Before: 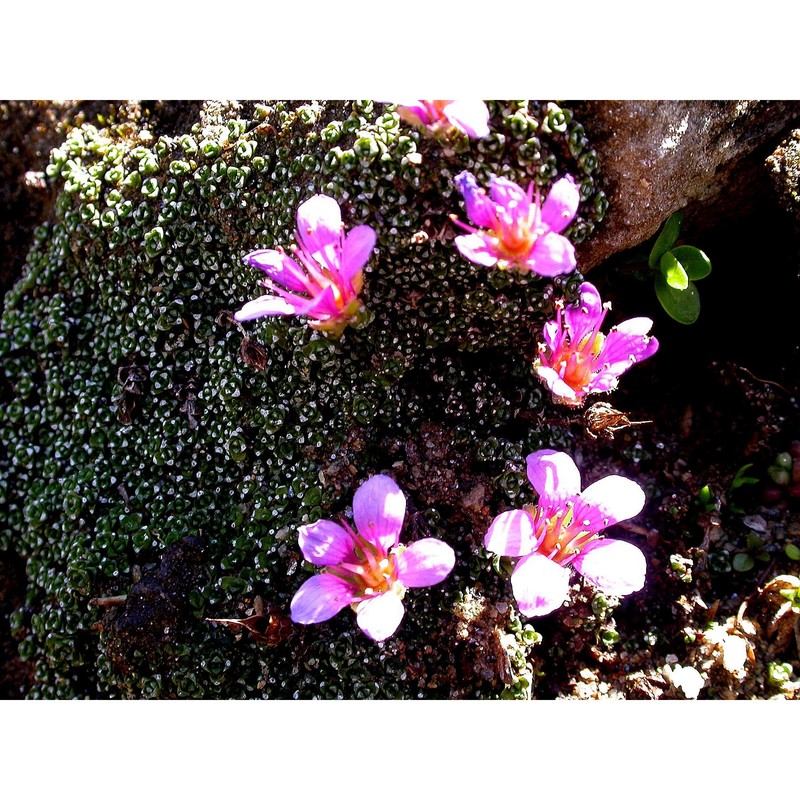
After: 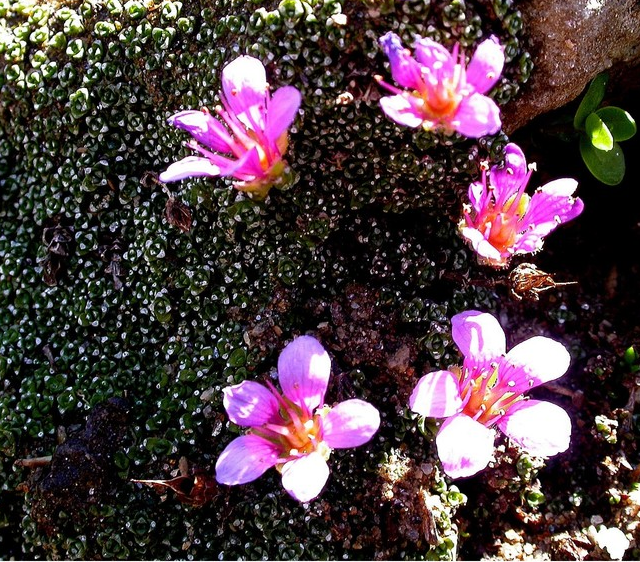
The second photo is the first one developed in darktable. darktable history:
crop: left 9.448%, top 17.382%, right 10.493%, bottom 12.345%
